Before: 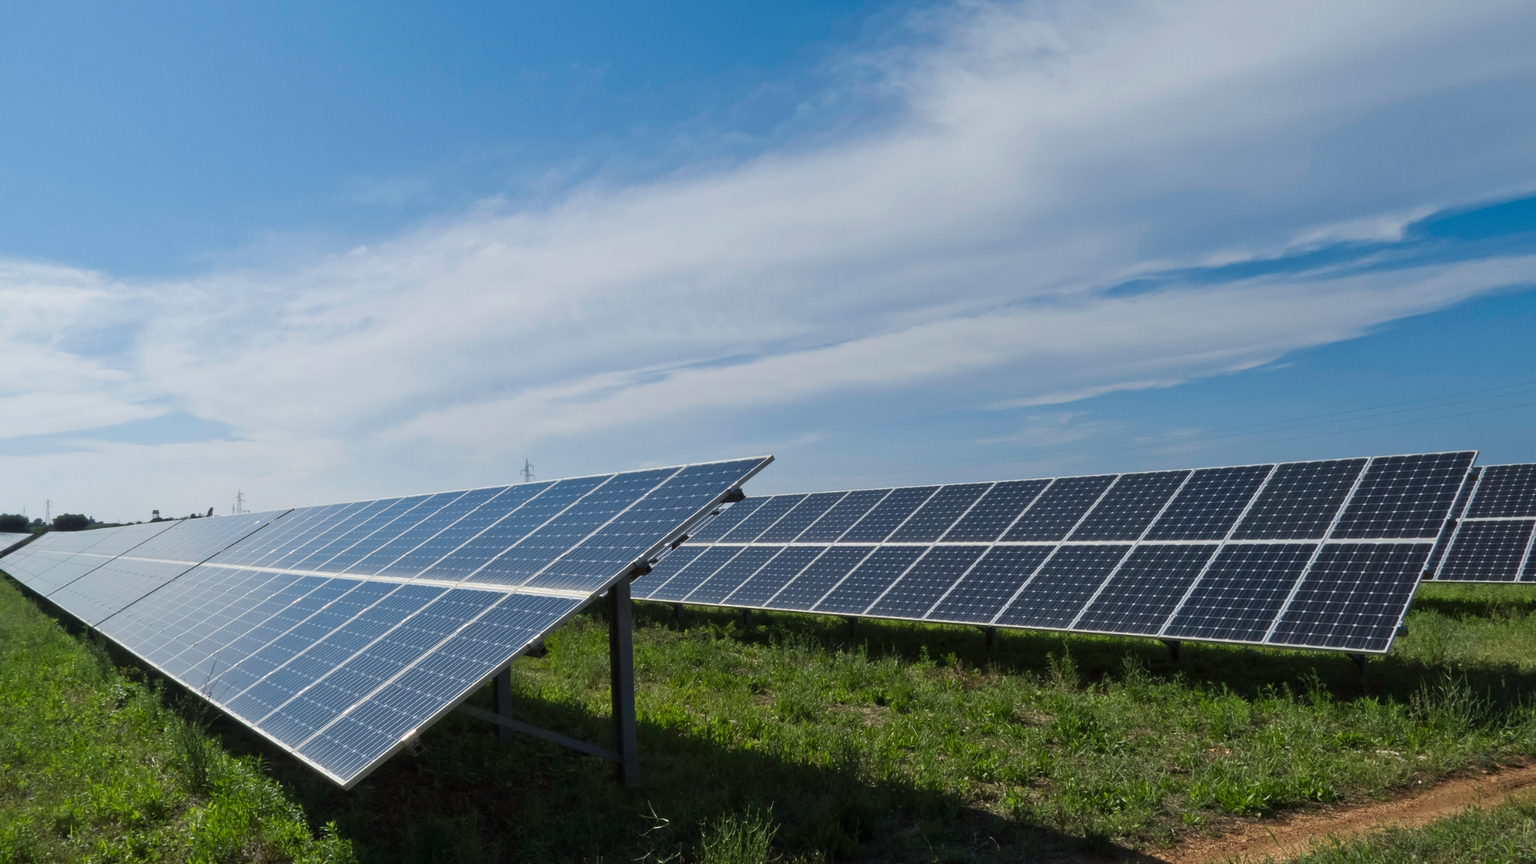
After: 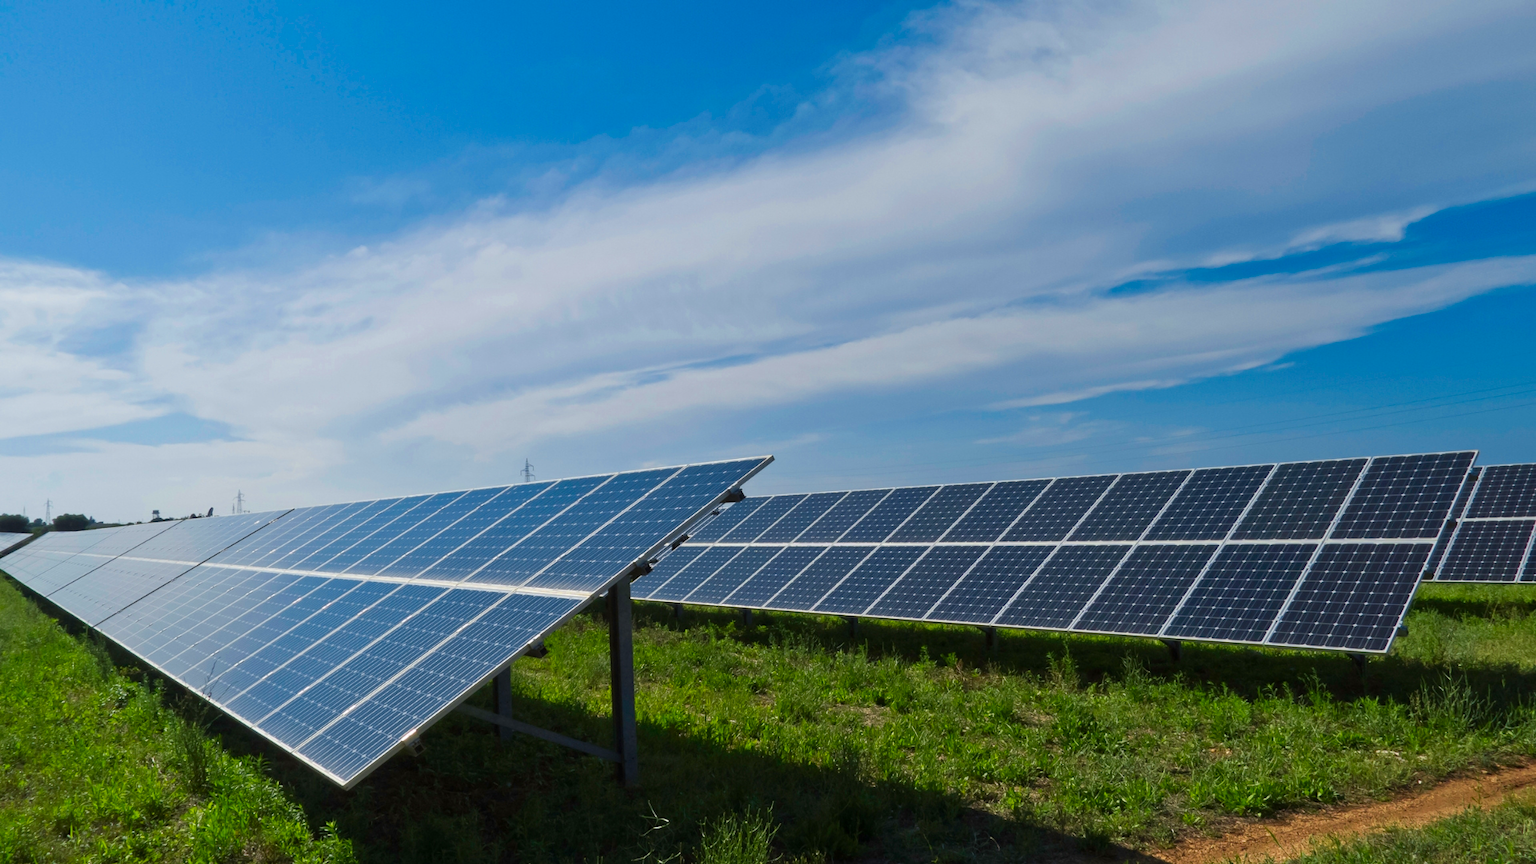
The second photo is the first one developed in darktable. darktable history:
white balance: emerald 1
color zones: curves: ch0 [(0, 0.613) (0.01, 0.613) (0.245, 0.448) (0.498, 0.529) (0.642, 0.665) (0.879, 0.777) (0.99, 0.613)]; ch1 [(0, 0) (0.143, 0) (0.286, 0) (0.429, 0) (0.571, 0) (0.714, 0) (0.857, 0)], mix -138.01%
